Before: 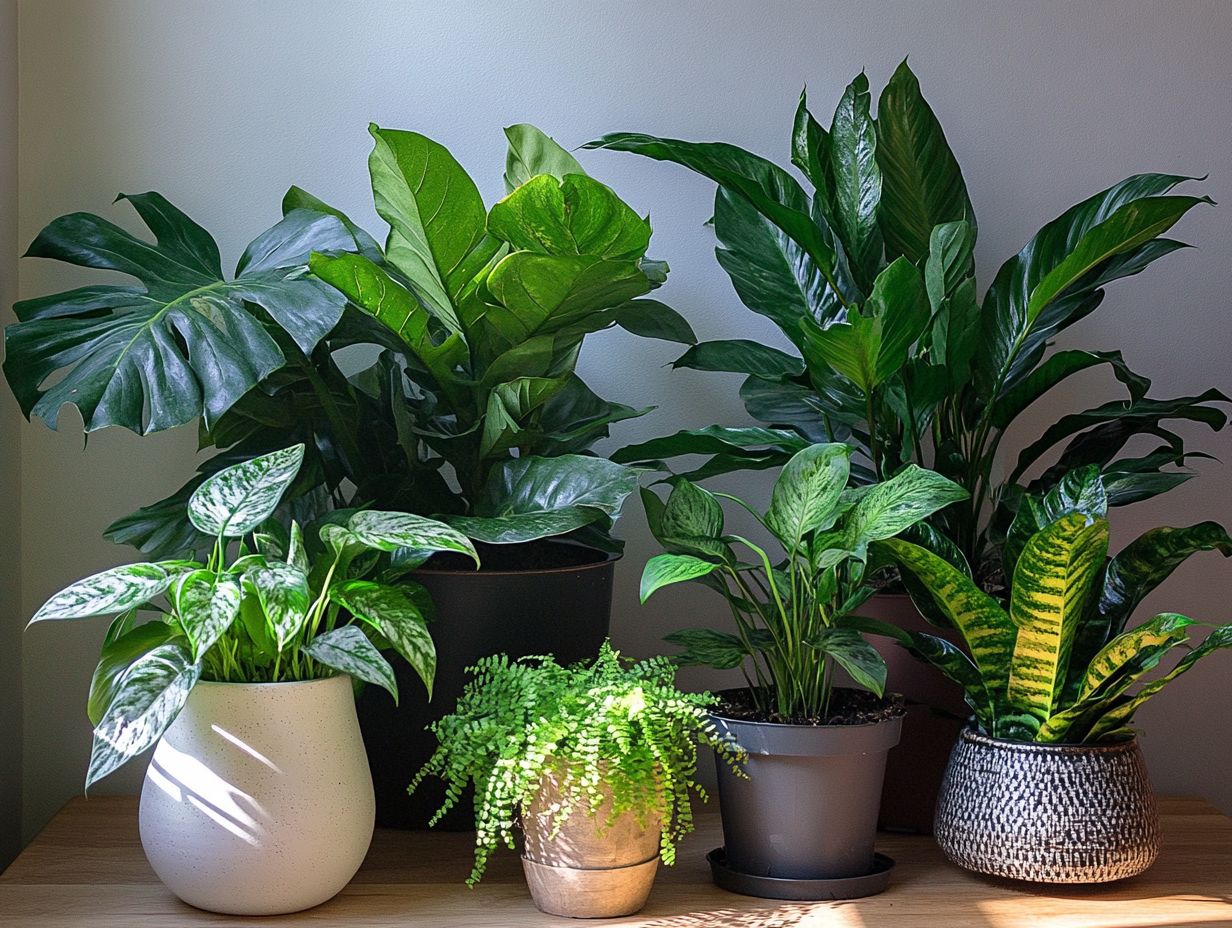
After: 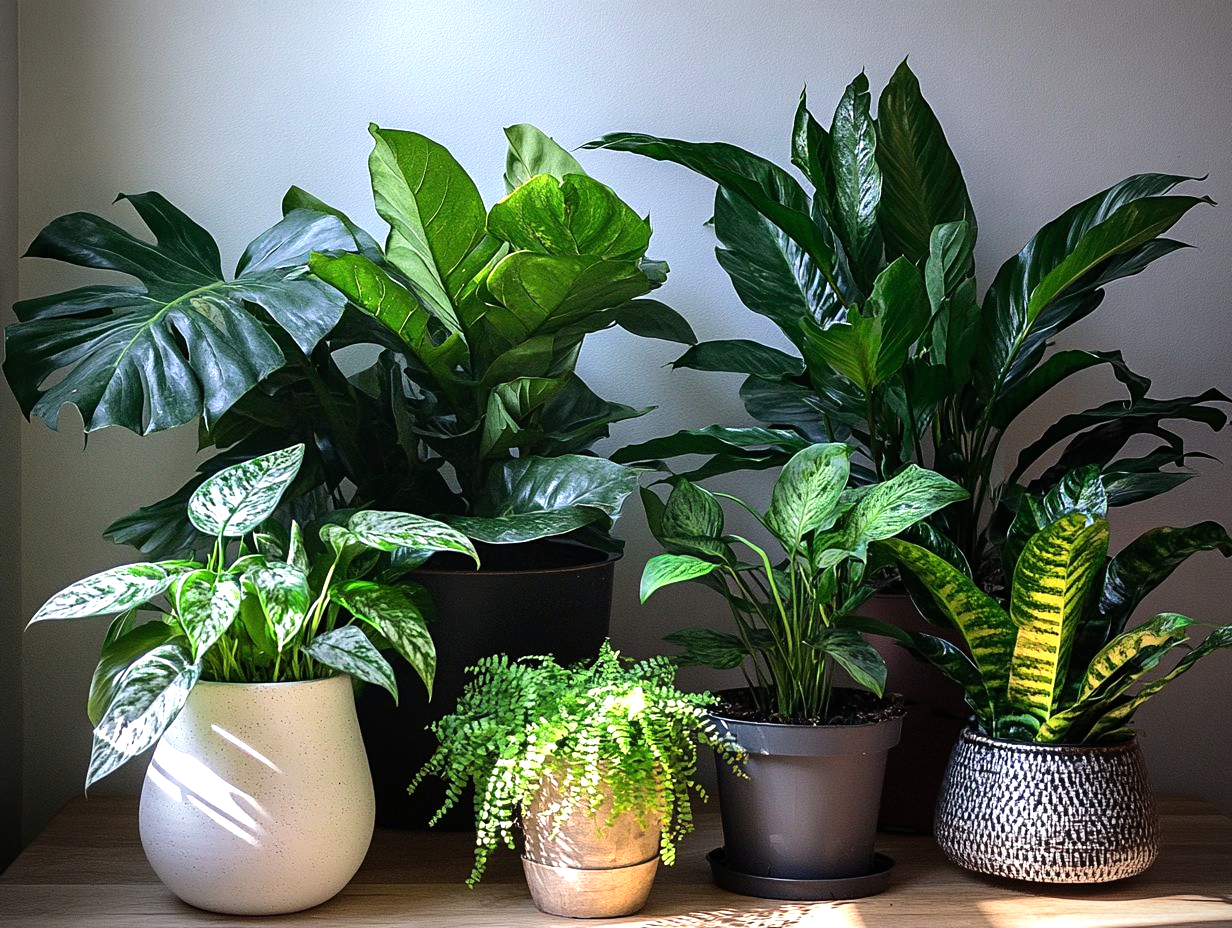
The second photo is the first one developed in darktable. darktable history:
exposure: exposure -0.01 EV, compensate highlight preservation false
vignetting: on, module defaults
tone equalizer: -8 EV -0.75 EV, -7 EV -0.7 EV, -6 EV -0.6 EV, -5 EV -0.4 EV, -3 EV 0.4 EV, -2 EV 0.6 EV, -1 EV 0.7 EV, +0 EV 0.75 EV, edges refinement/feathering 500, mask exposure compensation -1.57 EV, preserve details no
